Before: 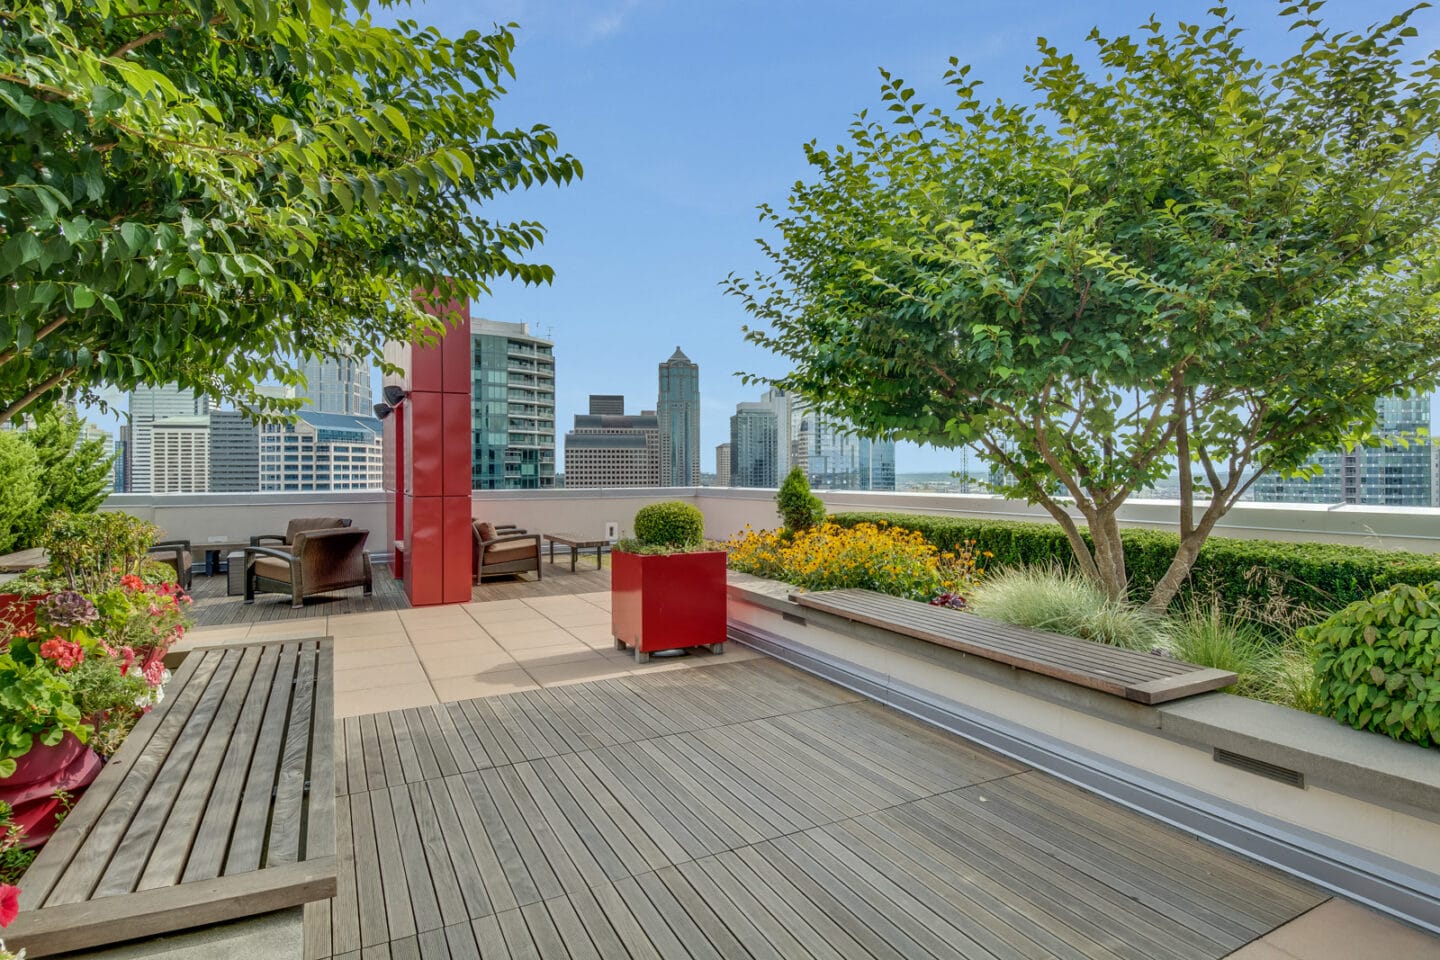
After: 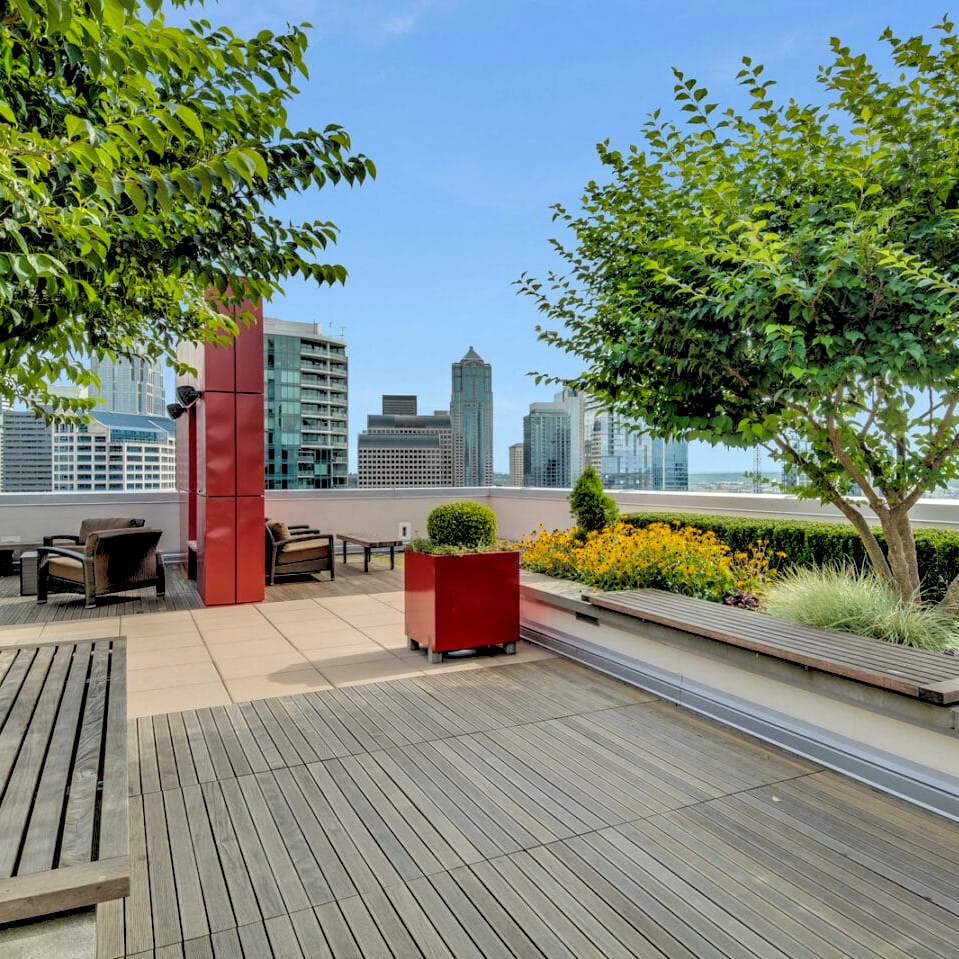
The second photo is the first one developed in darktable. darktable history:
crop and rotate: left 14.436%, right 18.898%
color balance: output saturation 110%
rgb levels: levels [[0.029, 0.461, 0.922], [0, 0.5, 1], [0, 0.5, 1]]
